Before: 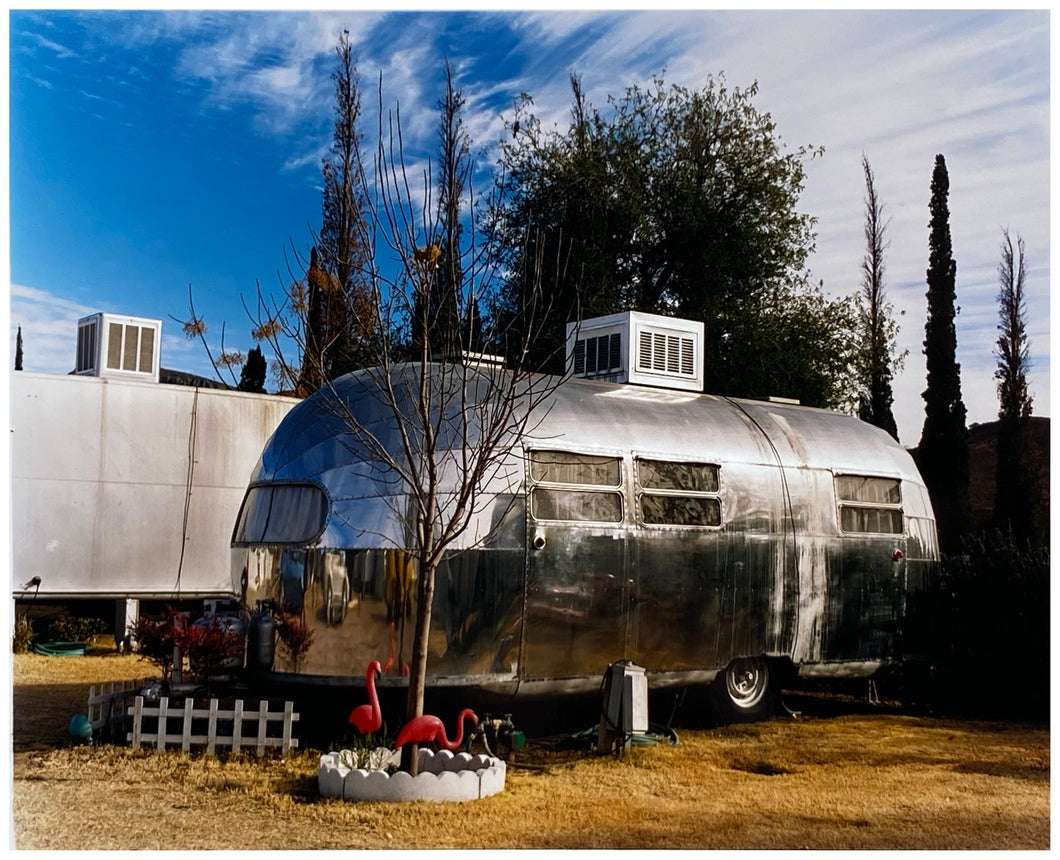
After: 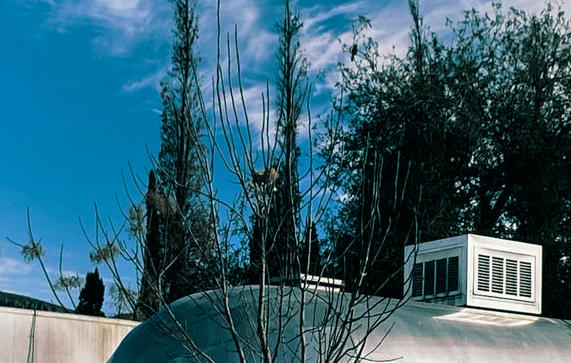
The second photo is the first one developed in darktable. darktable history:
crop: left 15.306%, top 9.065%, right 30.789%, bottom 48.638%
shadows and highlights: soften with gaussian
split-toning: shadows › hue 186.43°, highlights › hue 49.29°, compress 30.29%
